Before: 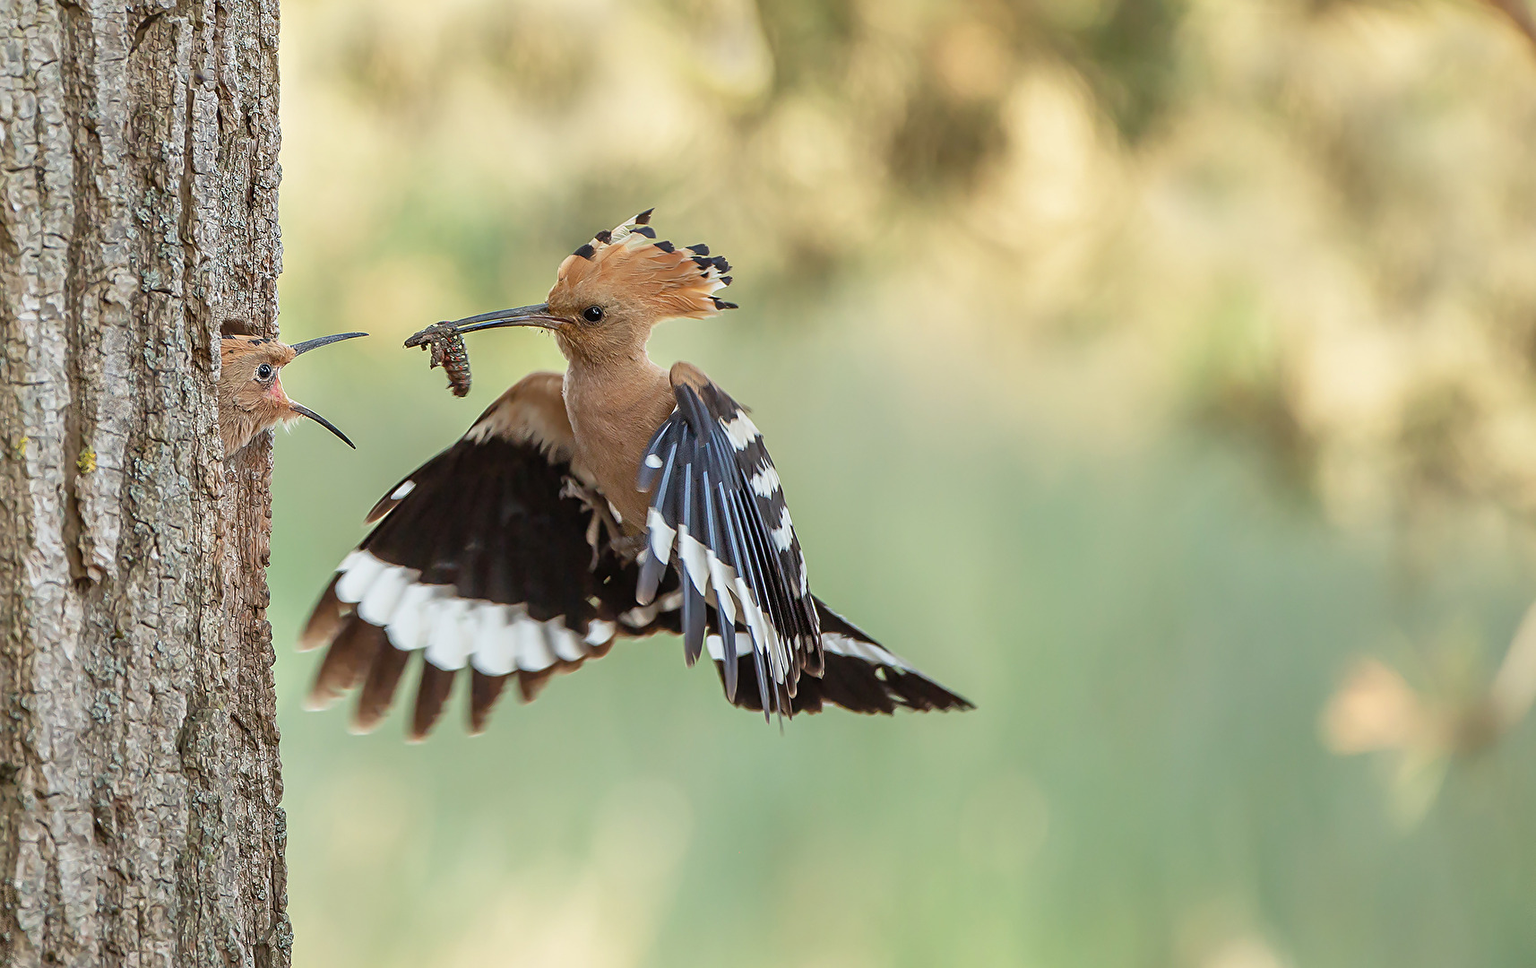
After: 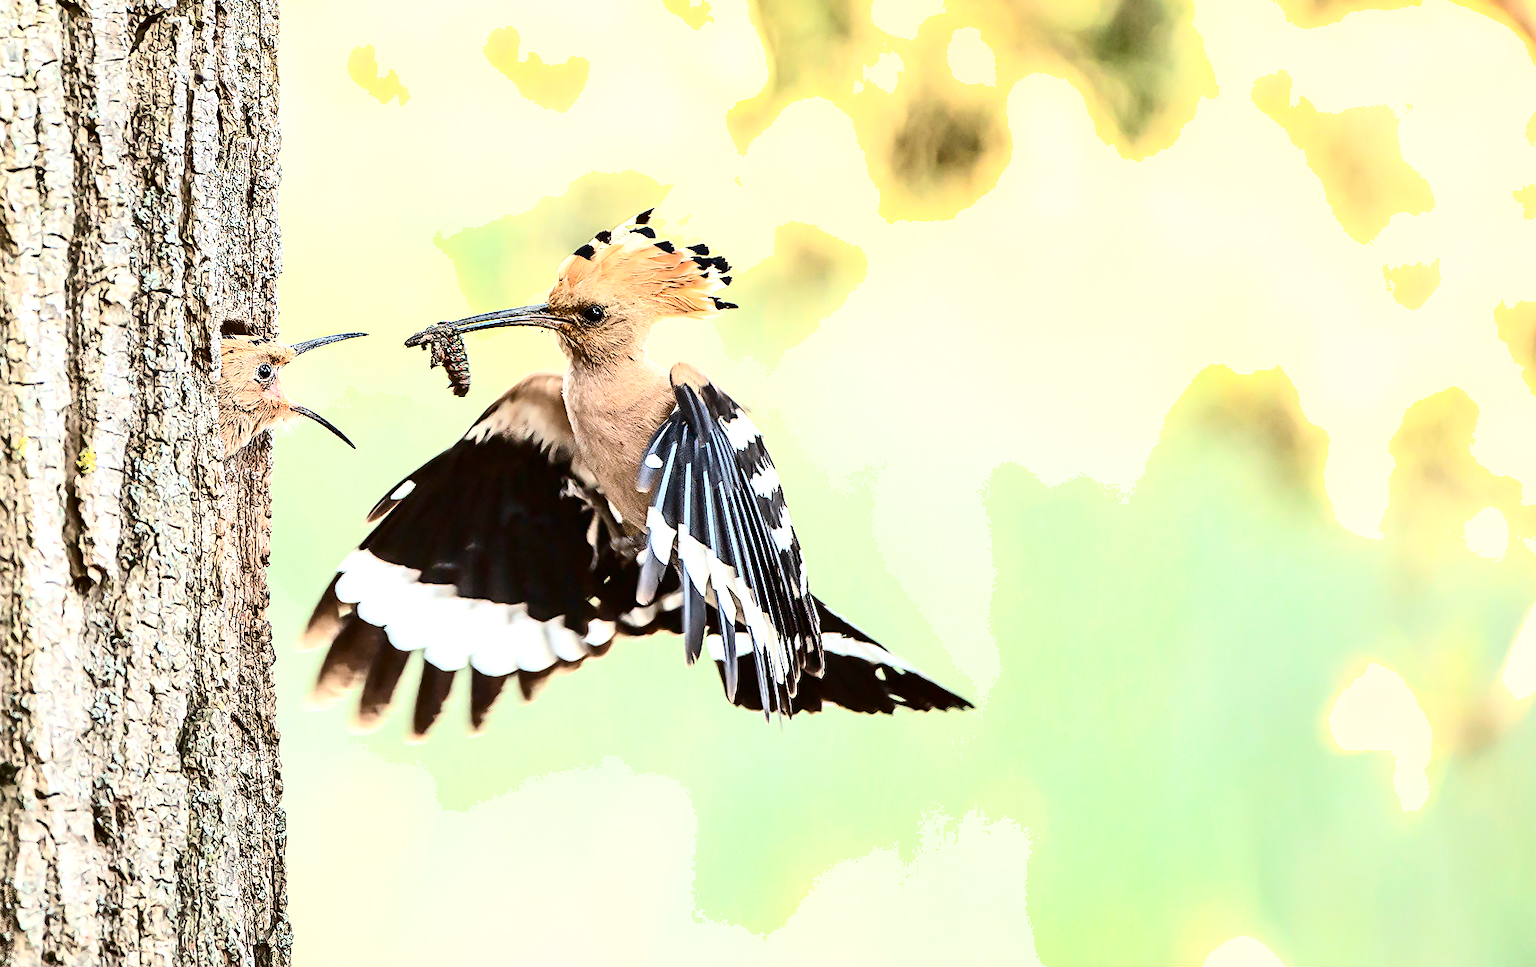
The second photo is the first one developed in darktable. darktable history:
contrast brightness saturation: contrast 0.512, saturation -0.097
exposure: exposure 1.139 EV, compensate exposure bias true, compensate highlight preservation false
shadows and highlights: soften with gaussian
